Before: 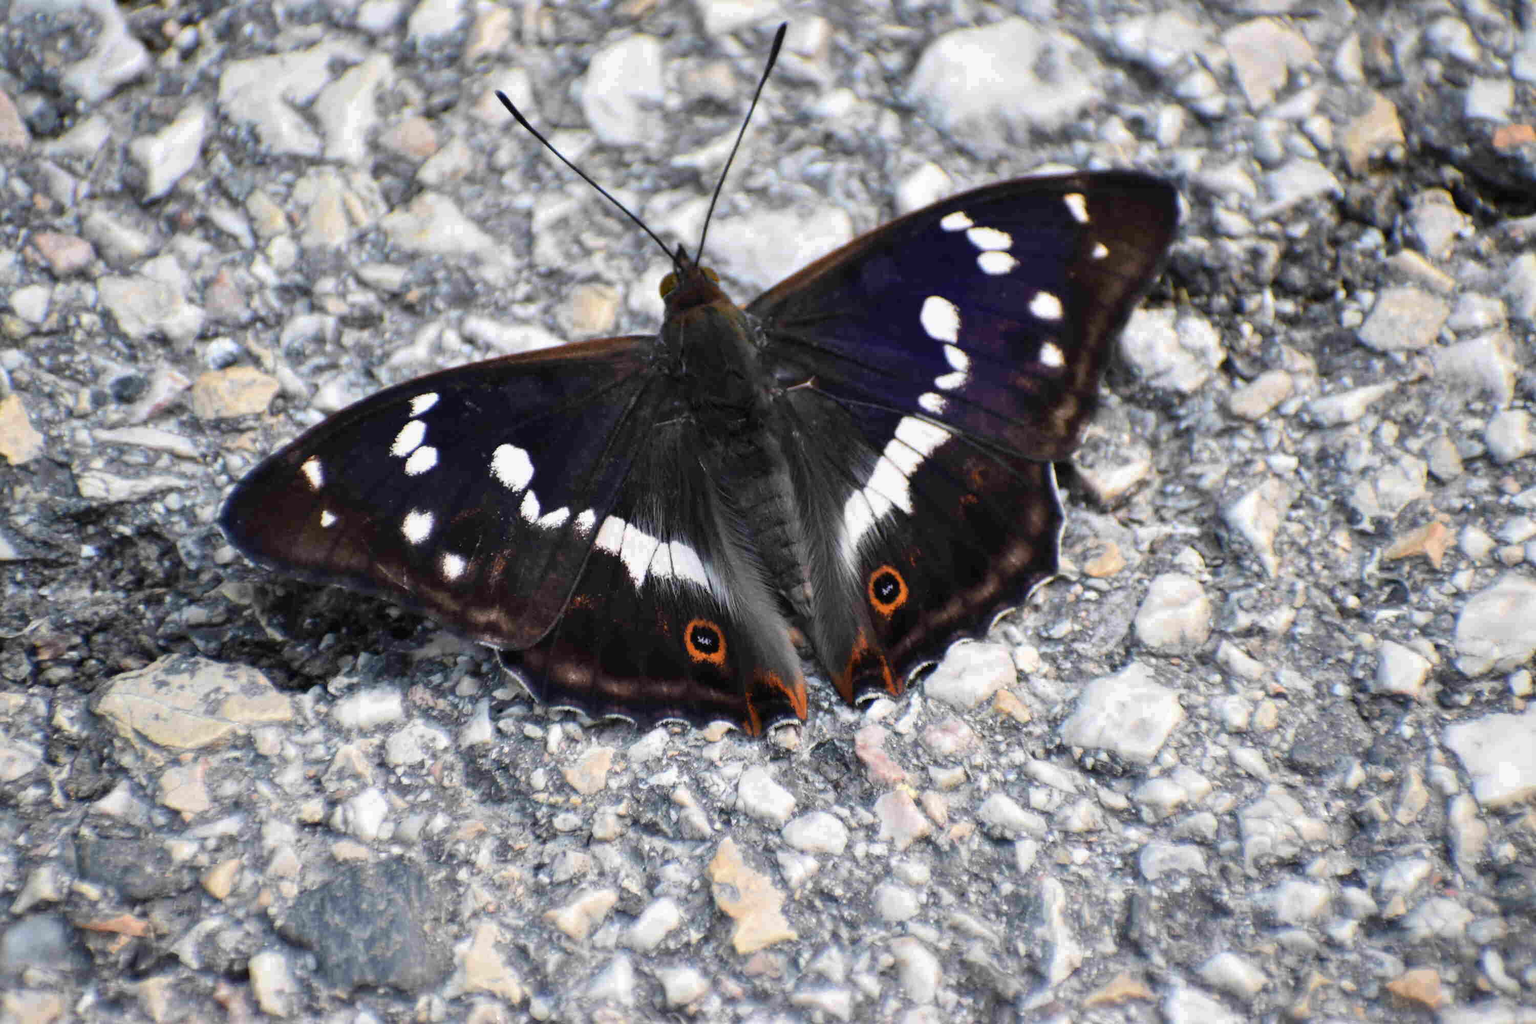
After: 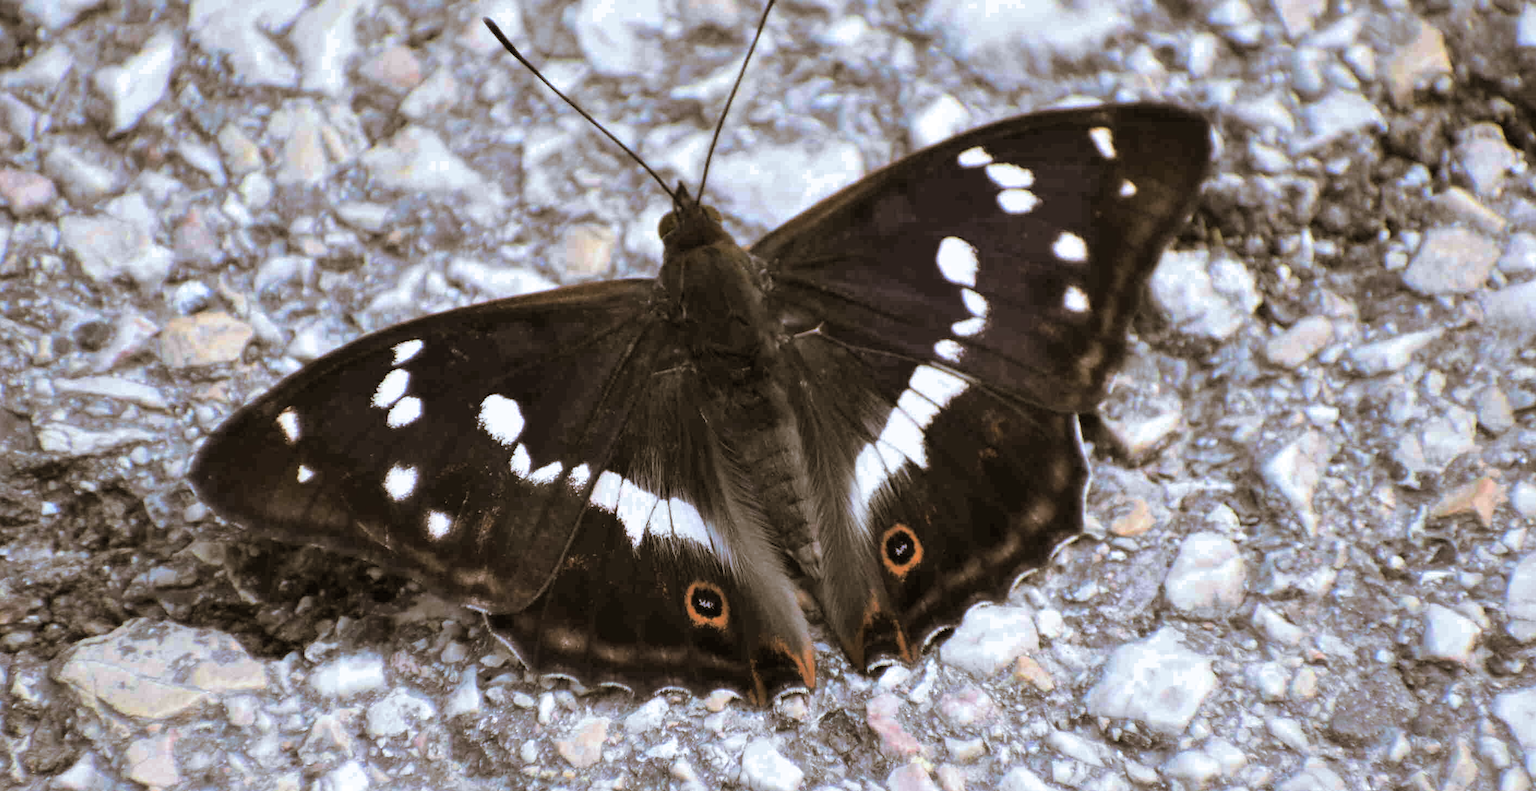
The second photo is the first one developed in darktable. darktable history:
split-toning: shadows › hue 37.98°, highlights › hue 185.58°, balance -55.261
color calibration: illuminant as shot in camera, x 0.358, y 0.373, temperature 4628.91 K
crop: left 2.737%, top 7.287%, right 3.421%, bottom 20.179%
